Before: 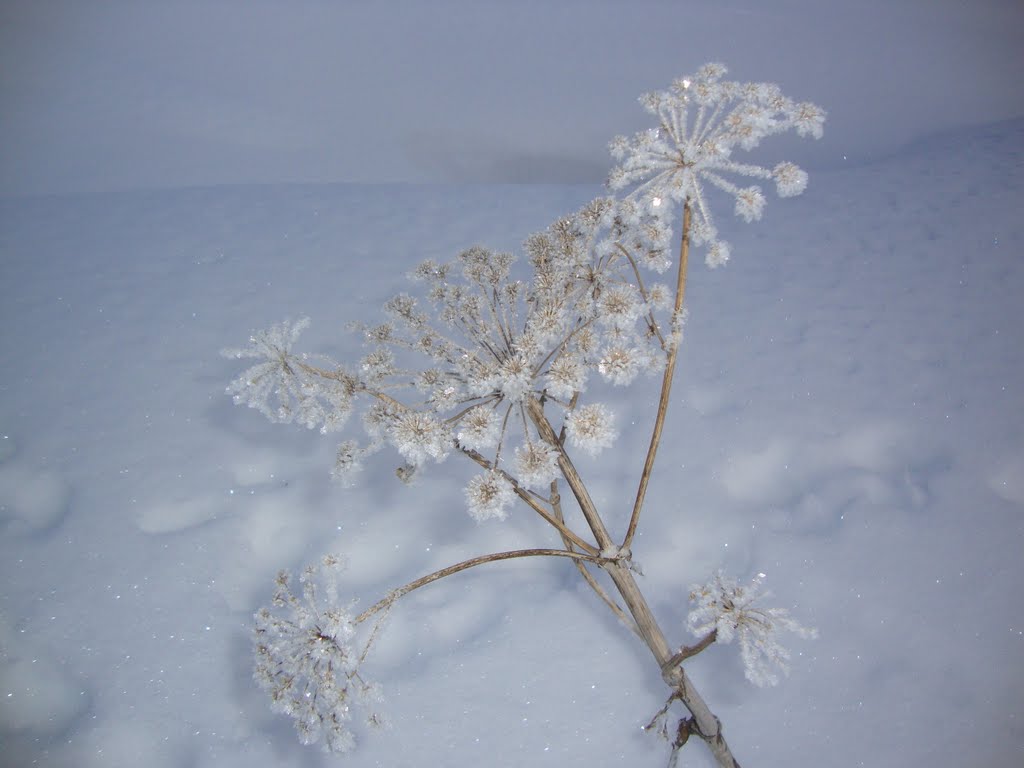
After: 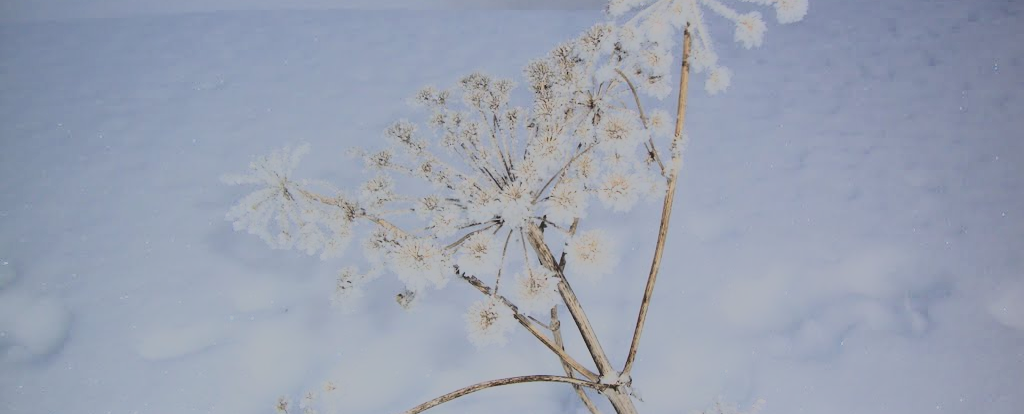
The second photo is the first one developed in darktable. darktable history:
filmic rgb: black relative exposure -7.5 EV, white relative exposure 4.99 EV, hardness 3.34, contrast 1.3, iterations of high-quality reconstruction 10
crop and rotate: top 22.661%, bottom 23.329%
tone curve: curves: ch0 [(0, 0) (0.003, 0.118) (0.011, 0.118) (0.025, 0.122) (0.044, 0.131) (0.069, 0.142) (0.1, 0.155) (0.136, 0.168) (0.177, 0.183) (0.224, 0.216) (0.277, 0.265) (0.335, 0.337) (0.399, 0.415) (0.468, 0.506) (0.543, 0.586) (0.623, 0.665) (0.709, 0.716) (0.801, 0.737) (0.898, 0.744) (1, 1)], color space Lab, independent channels, preserve colors none
